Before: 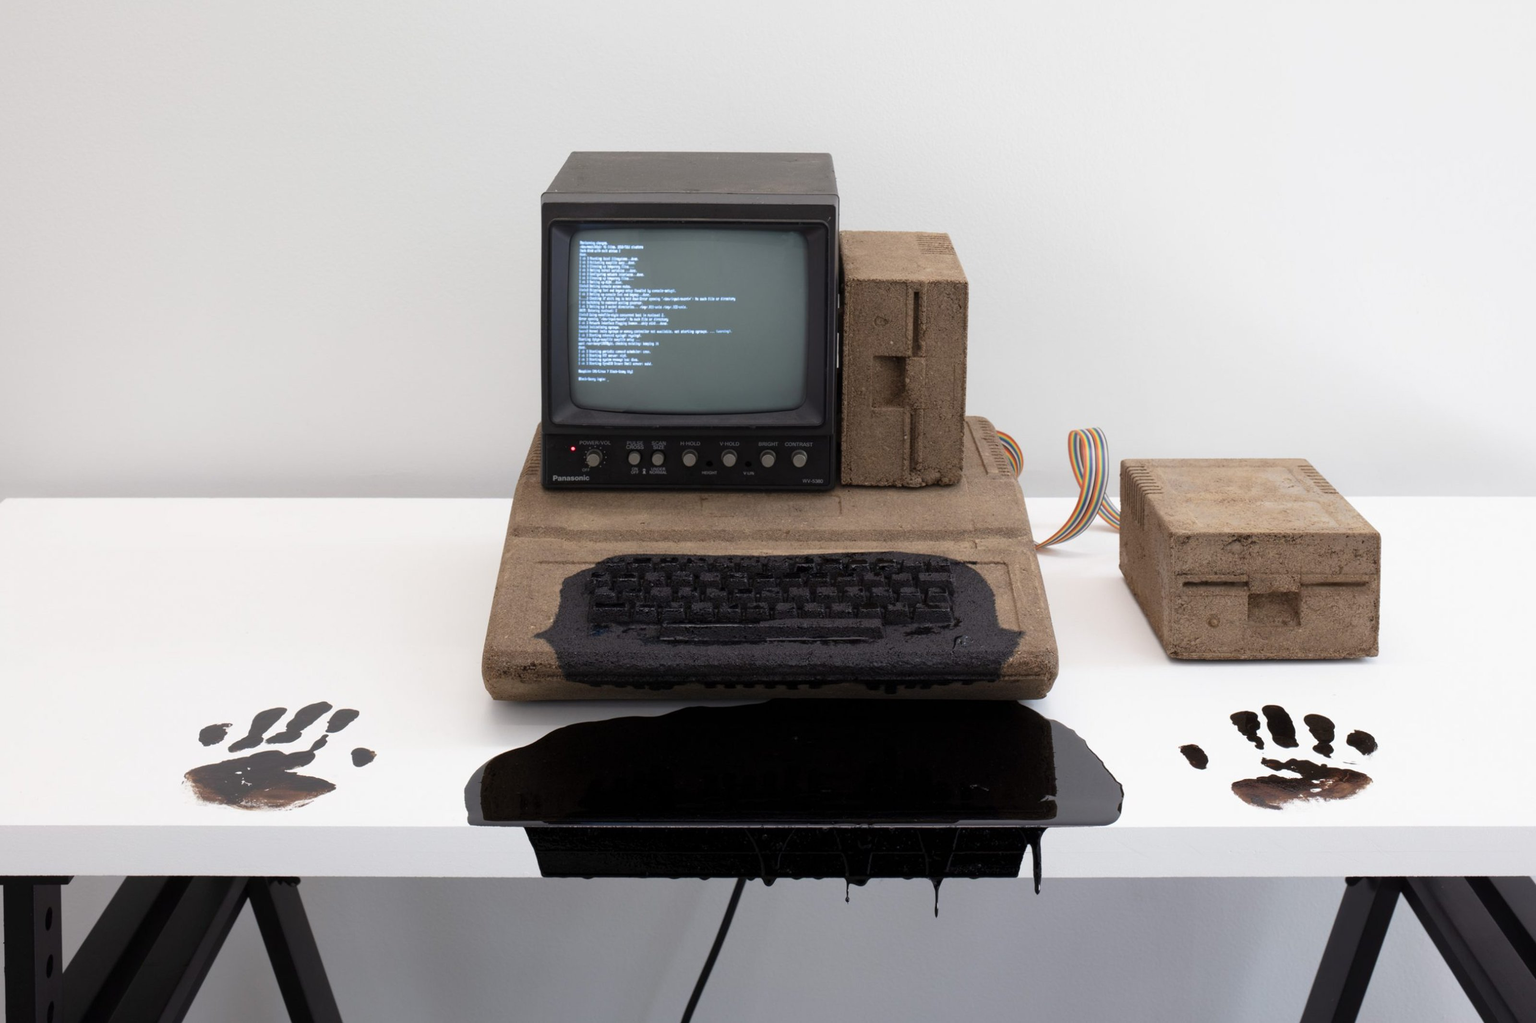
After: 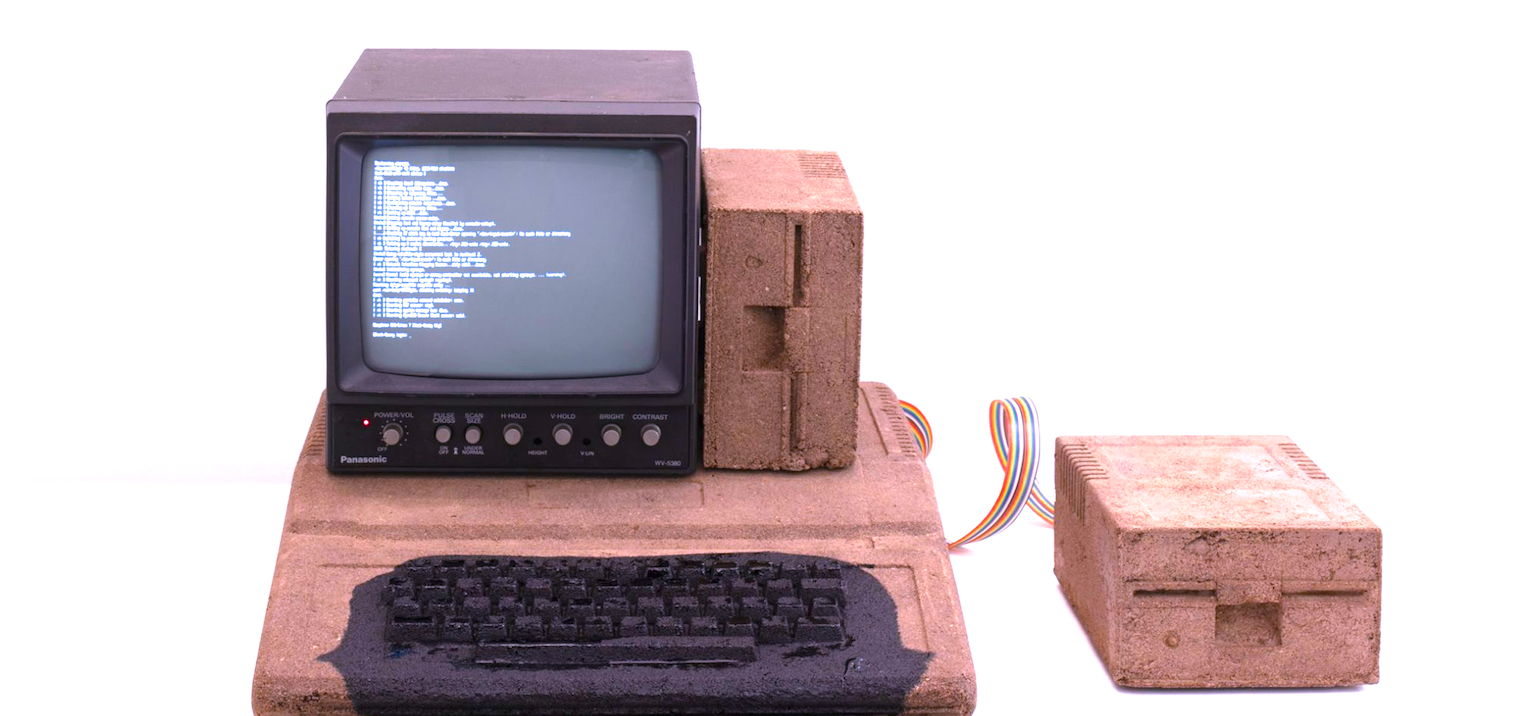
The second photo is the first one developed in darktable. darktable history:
exposure: black level correction 0, exposure 0.9 EV, compensate highlight preservation false
crop: left 18.38%, top 11.092%, right 2.134%, bottom 33.217%
split-toning: shadows › saturation 0.61, highlights › saturation 0.58, balance -28.74, compress 87.36%
color balance rgb: linear chroma grading › global chroma 15%, perceptual saturation grading › global saturation 30%
color correction: highlights a* 15.46, highlights b* -20.56
